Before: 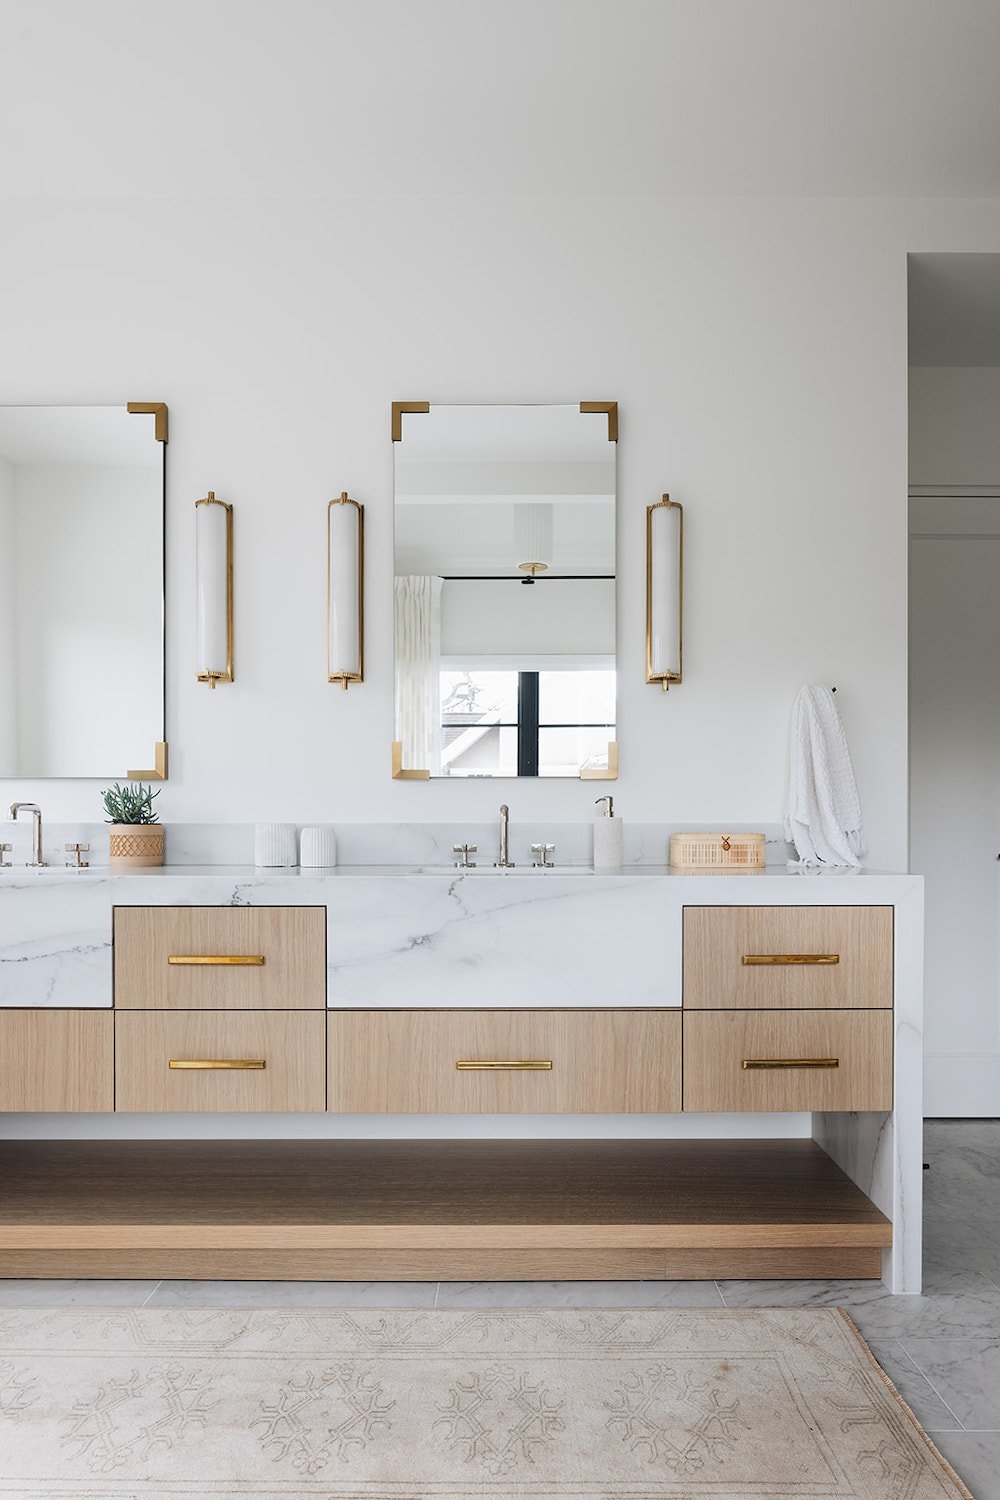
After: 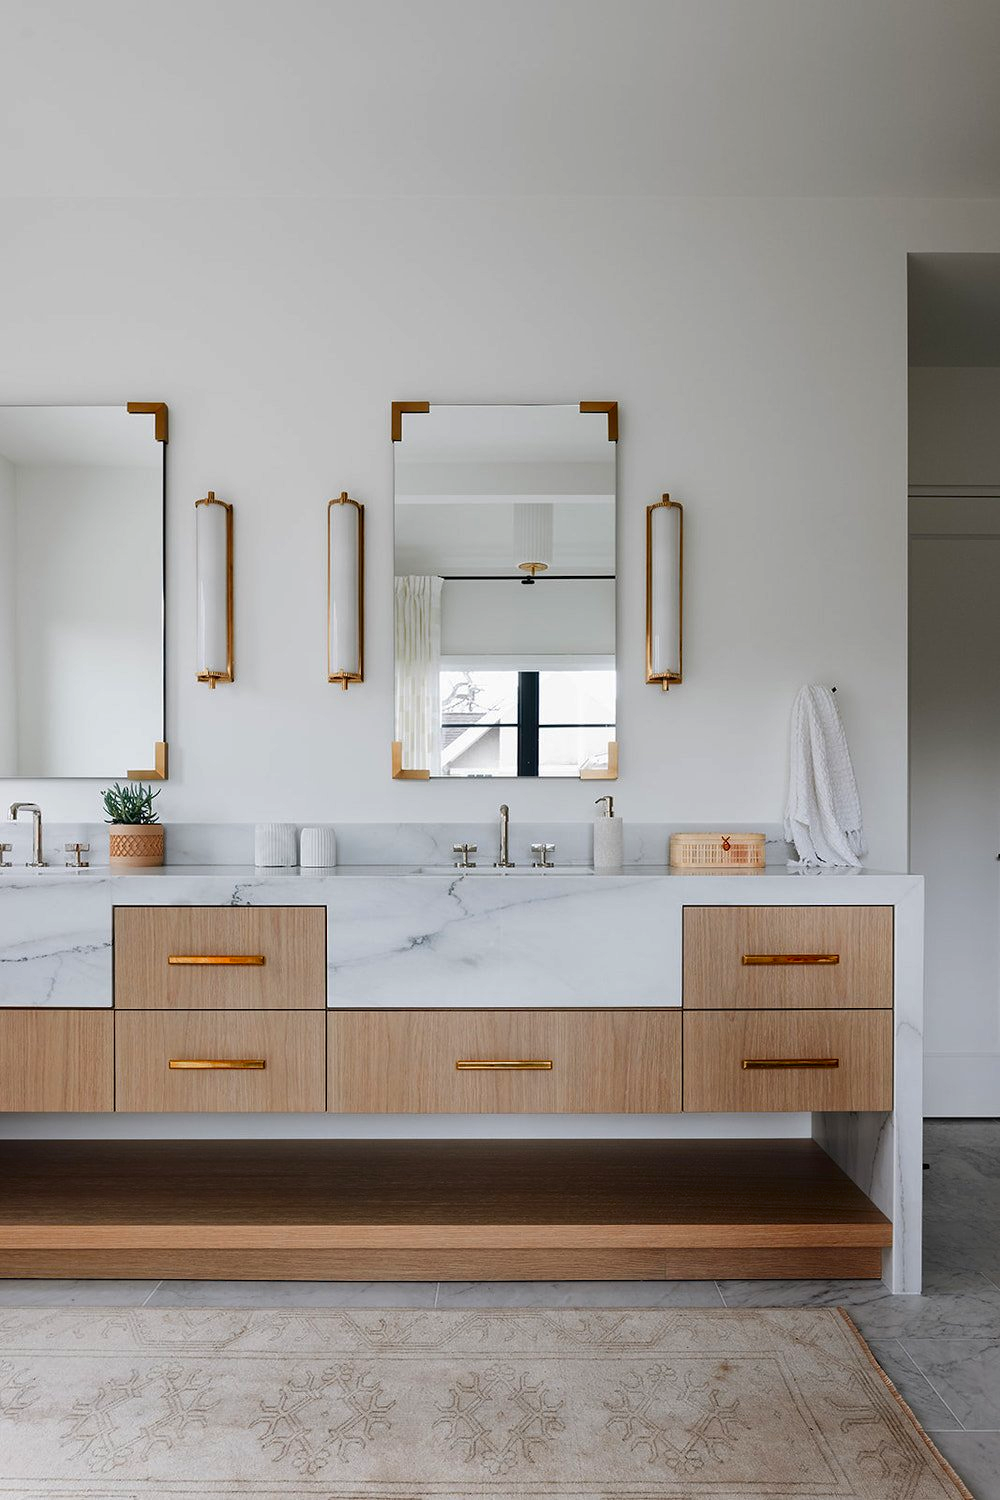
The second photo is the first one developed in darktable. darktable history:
contrast brightness saturation: brightness -0.25, saturation 0.2
color zones: curves: ch1 [(0.239, 0.552) (0.75, 0.5)]; ch2 [(0.25, 0.462) (0.749, 0.457)], mix 25.94%
